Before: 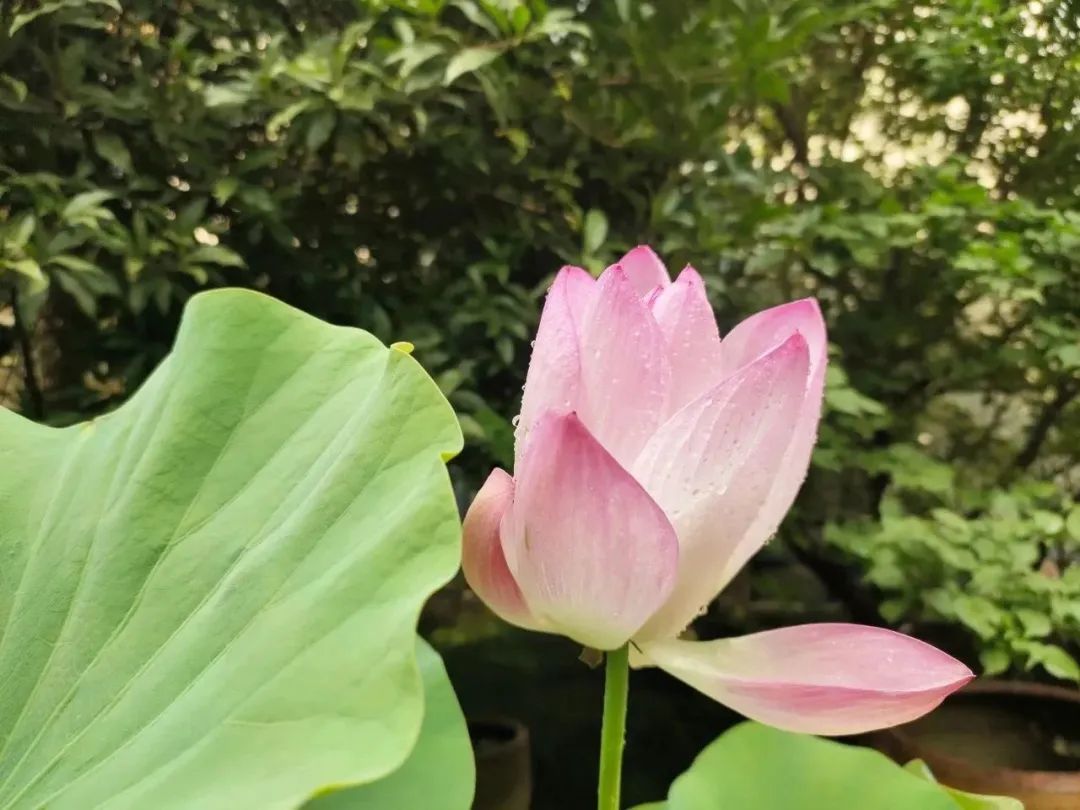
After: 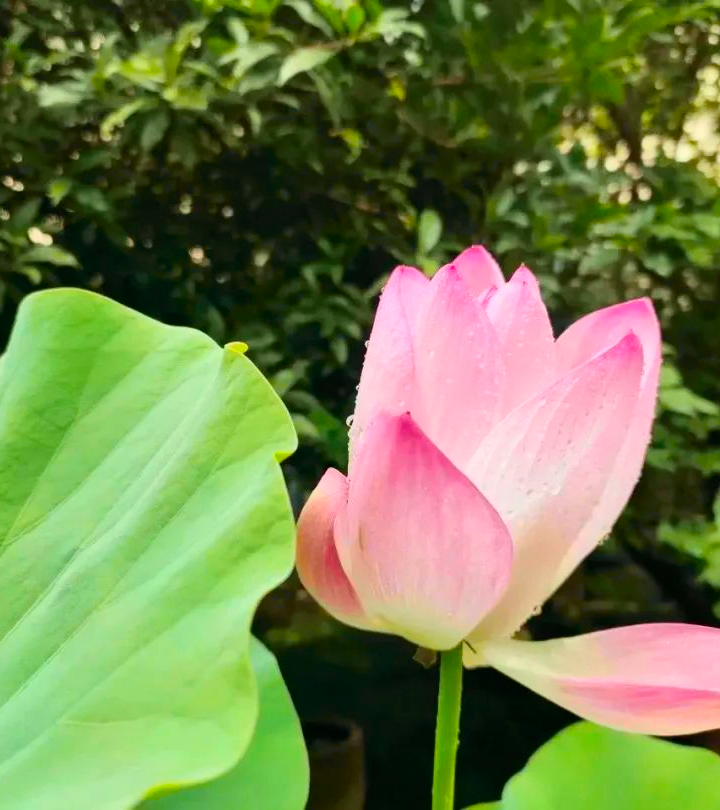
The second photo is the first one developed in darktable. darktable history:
tone curve: curves: ch0 [(0, 0.003) (0.056, 0.041) (0.211, 0.187) (0.482, 0.519) (0.836, 0.864) (0.997, 0.984)]; ch1 [(0, 0) (0.276, 0.206) (0.393, 0.364) (0.482, 0.471) (0.506, 0.5) (0.523, 0.523) (0.572, 0.604) (0.635, 0.665) (0.695, 0.759) (1, 1)]; ch2 [(0, 0) (0.438, 0.456) (0.473, 0.47) (0.503, 0.503) (0.536, 0.527) (0.562, 0.584) (0.612, 0.61) (0.679, 0.72) (1, 1)], color space Lab, independent channels, preserve colors none
crop and rotate: left 15.446%, right 17.836%
